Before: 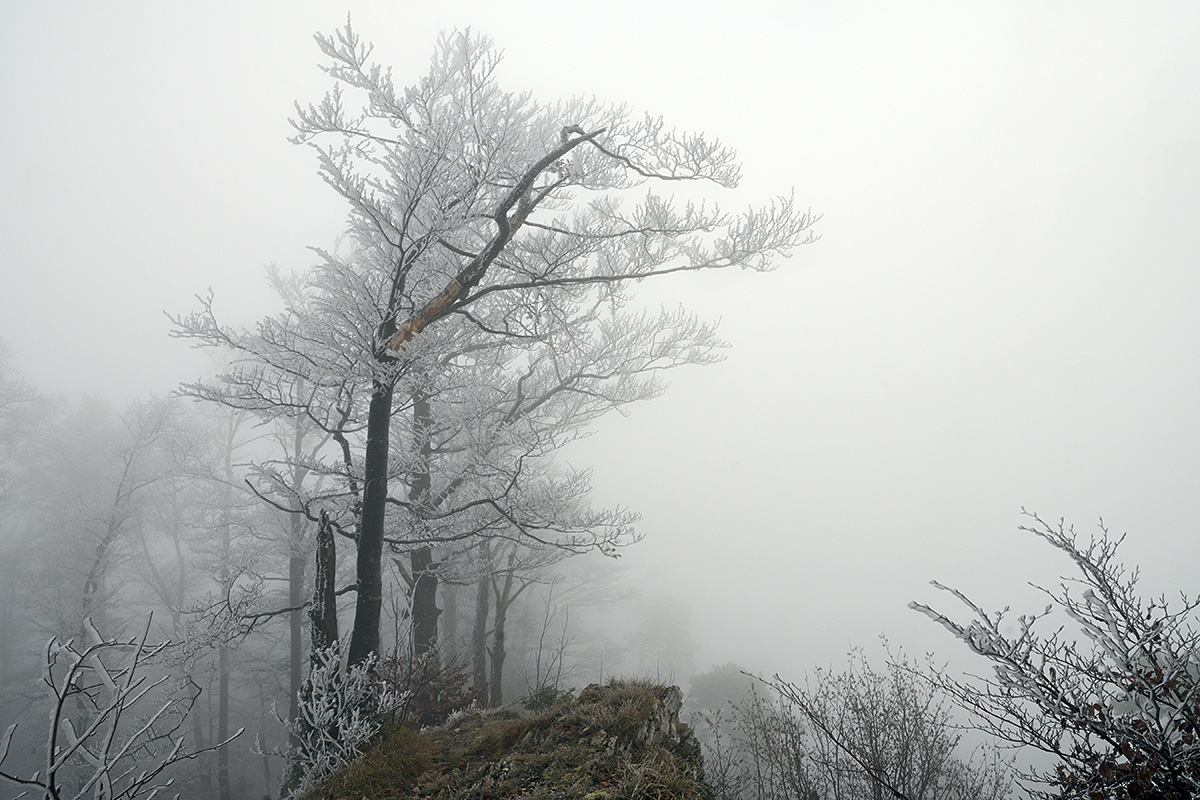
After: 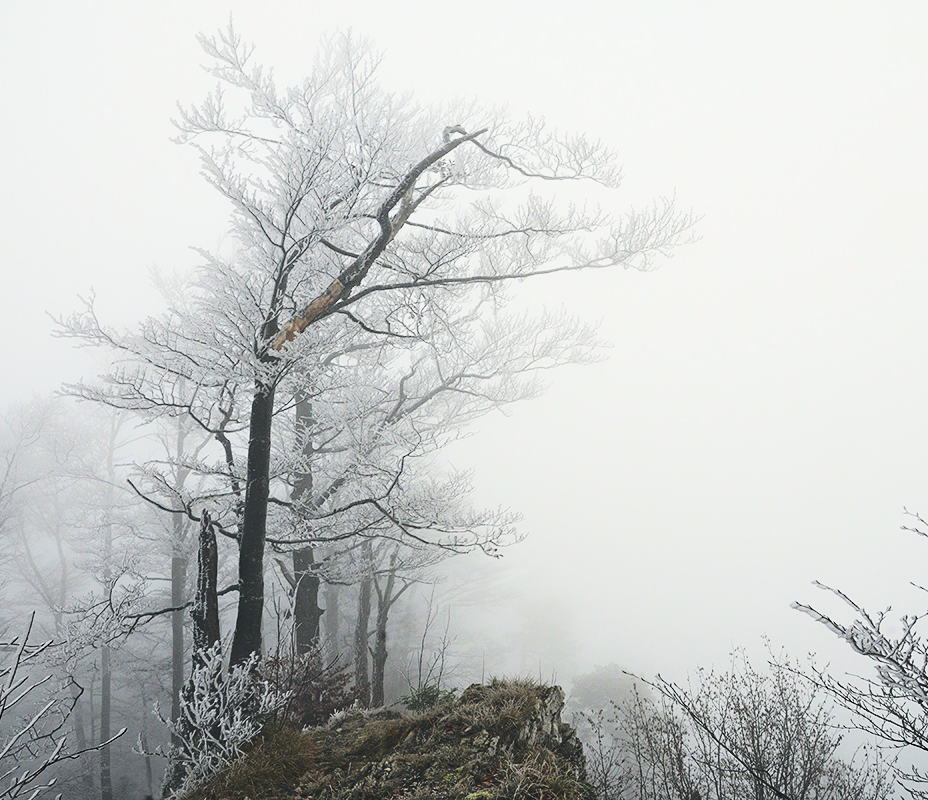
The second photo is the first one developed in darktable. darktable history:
tone curve: curves: ch0 [(0, 0) (0.003, 0.003) (0.011, 0.013) (0.025, 0.028) (0.044, 0.05) (0.069, 0.079) (0.1, 0.113) (0.136, 0.154) (0.177, 0.201) (0.224, 0.268) (0.277, 0.38) (0.335, 0.486) (0.399, 0.588) (0.468, 0.688) (0.543, 0.787) (0.623, 0.854) (0.709, 0.916) (0.801, 0.957) (0.898, 0.978) (1, 1)], color space Lab, linked channels, preserve colors none
exposure: black level correction -0.015, exposure -0.533 EV, compensate highlight preservation false
haze removal: strength 0.304, distance 0.247, compatibility mode true, adaptive false
crop: left 9.879%, right 12.622%
